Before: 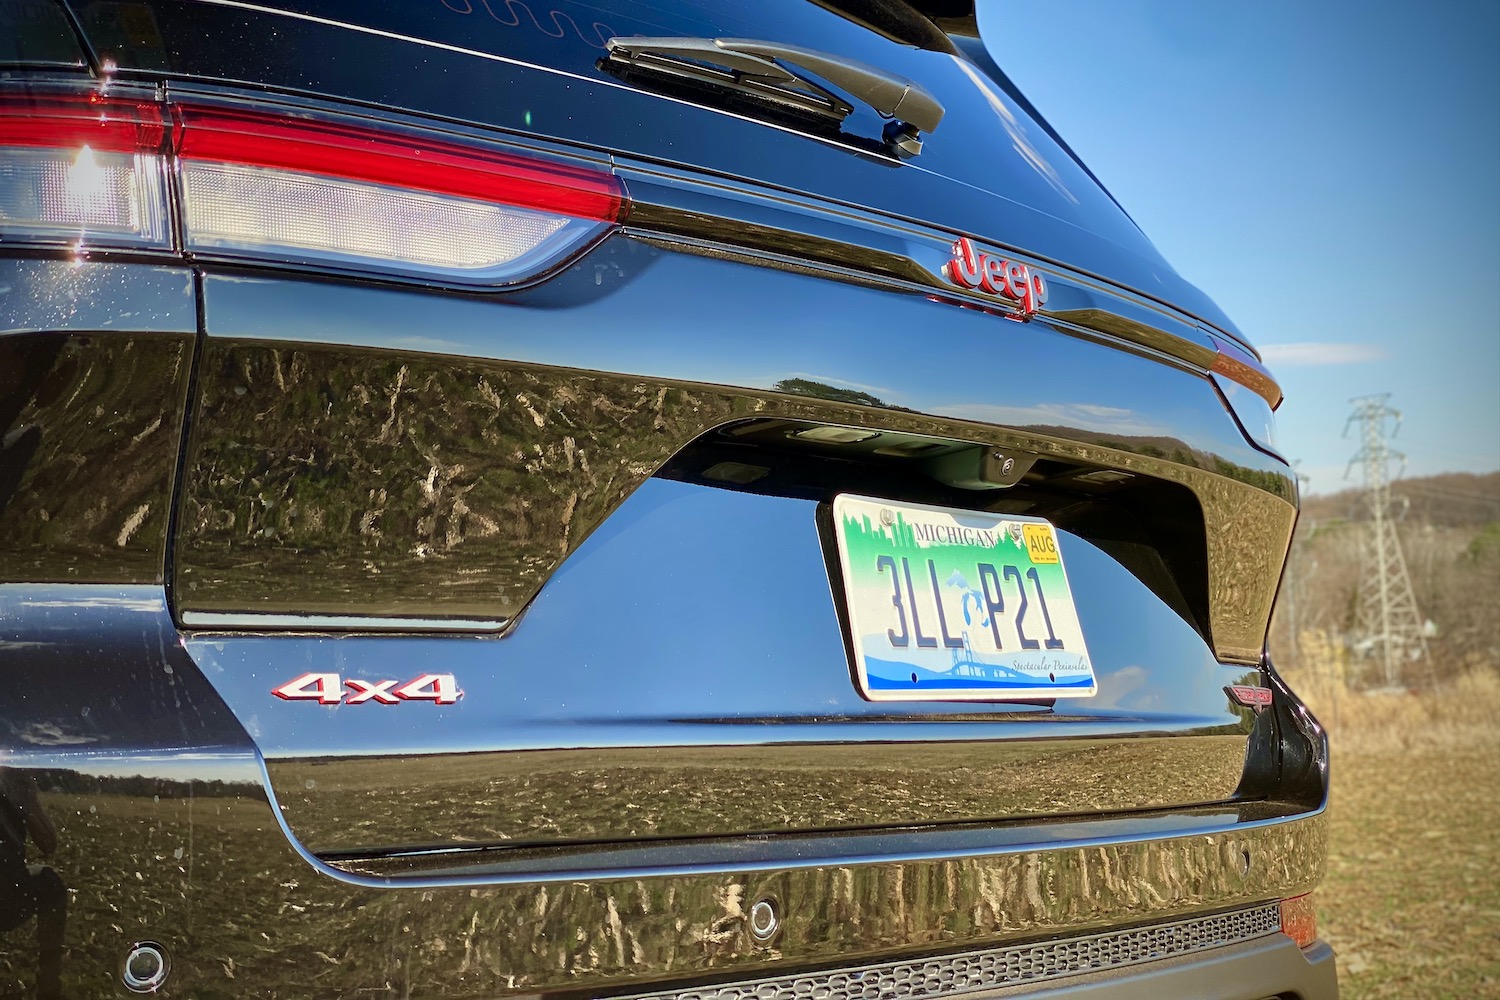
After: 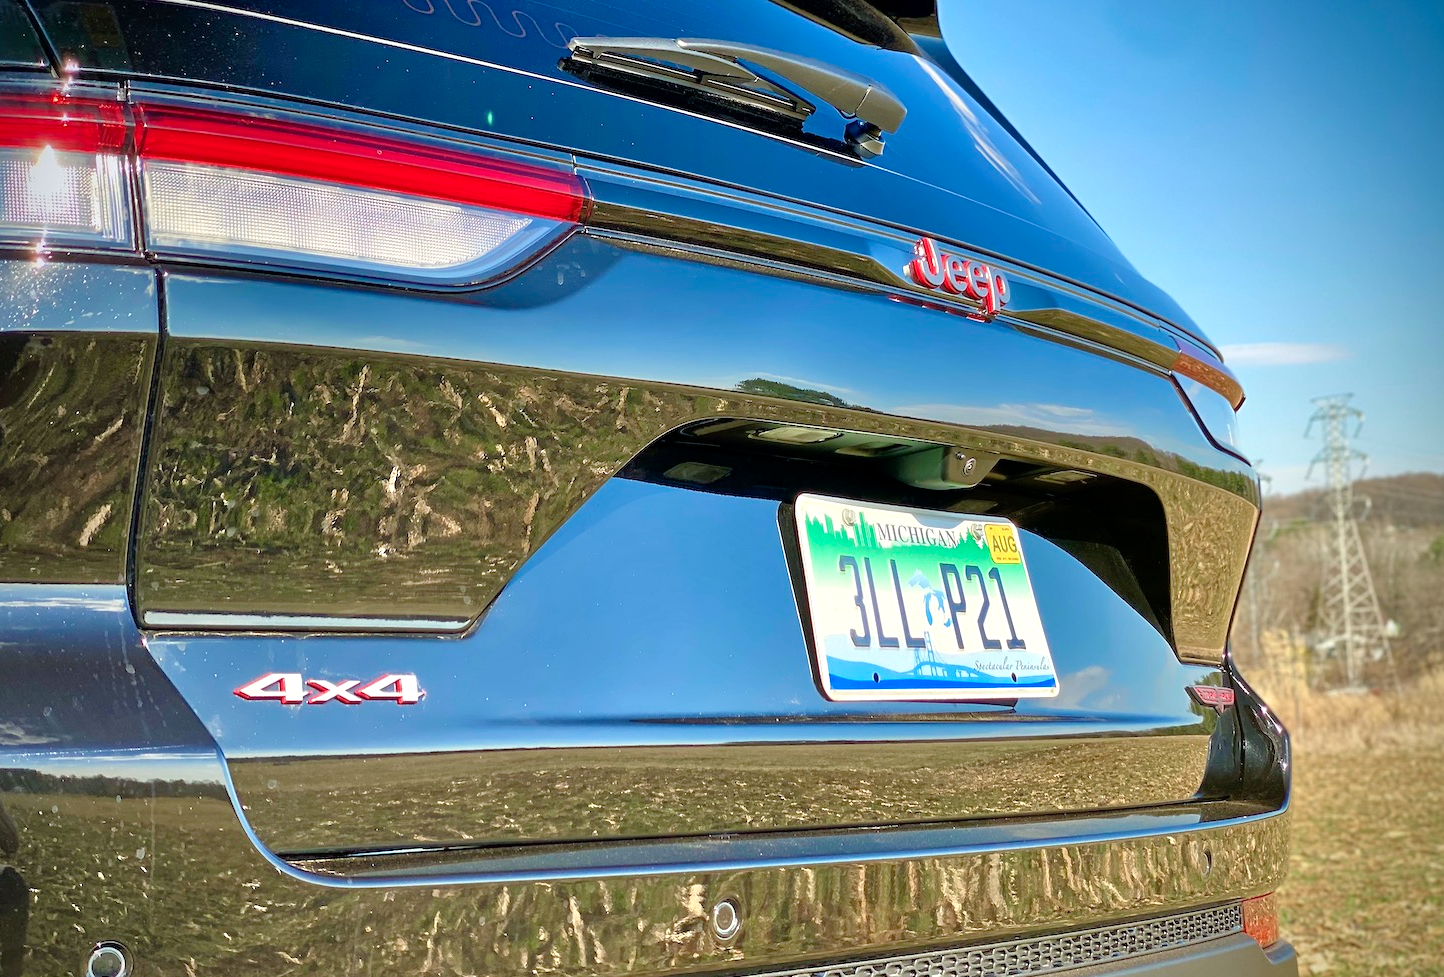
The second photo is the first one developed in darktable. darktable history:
crop and rotate: left 2.592%, right 1.133%, bottom 2.216%
exposure: exposure 0.29 EV, compensate highlight preservation false
color balance rgb: power › luminance -7.594%, power › chroma 1.11%, power › hue 217.83°, perceptual saturation grading › global saturation -2.351%, perceptual saturation grading › highlights -7.912%, perceptual saturation grading › mid-tones 8.379%, perceptual saturation grading › shadows 3.753%
tone equalizer: -7 EV 0.156 EV, -6 EV 0.565 EV, -5 EV 1.18 EV, -4 EV 1.33 EV, -3 EV 1.14 EV, -2 EV 0.6 EV, -1 EV 0.15 EV
